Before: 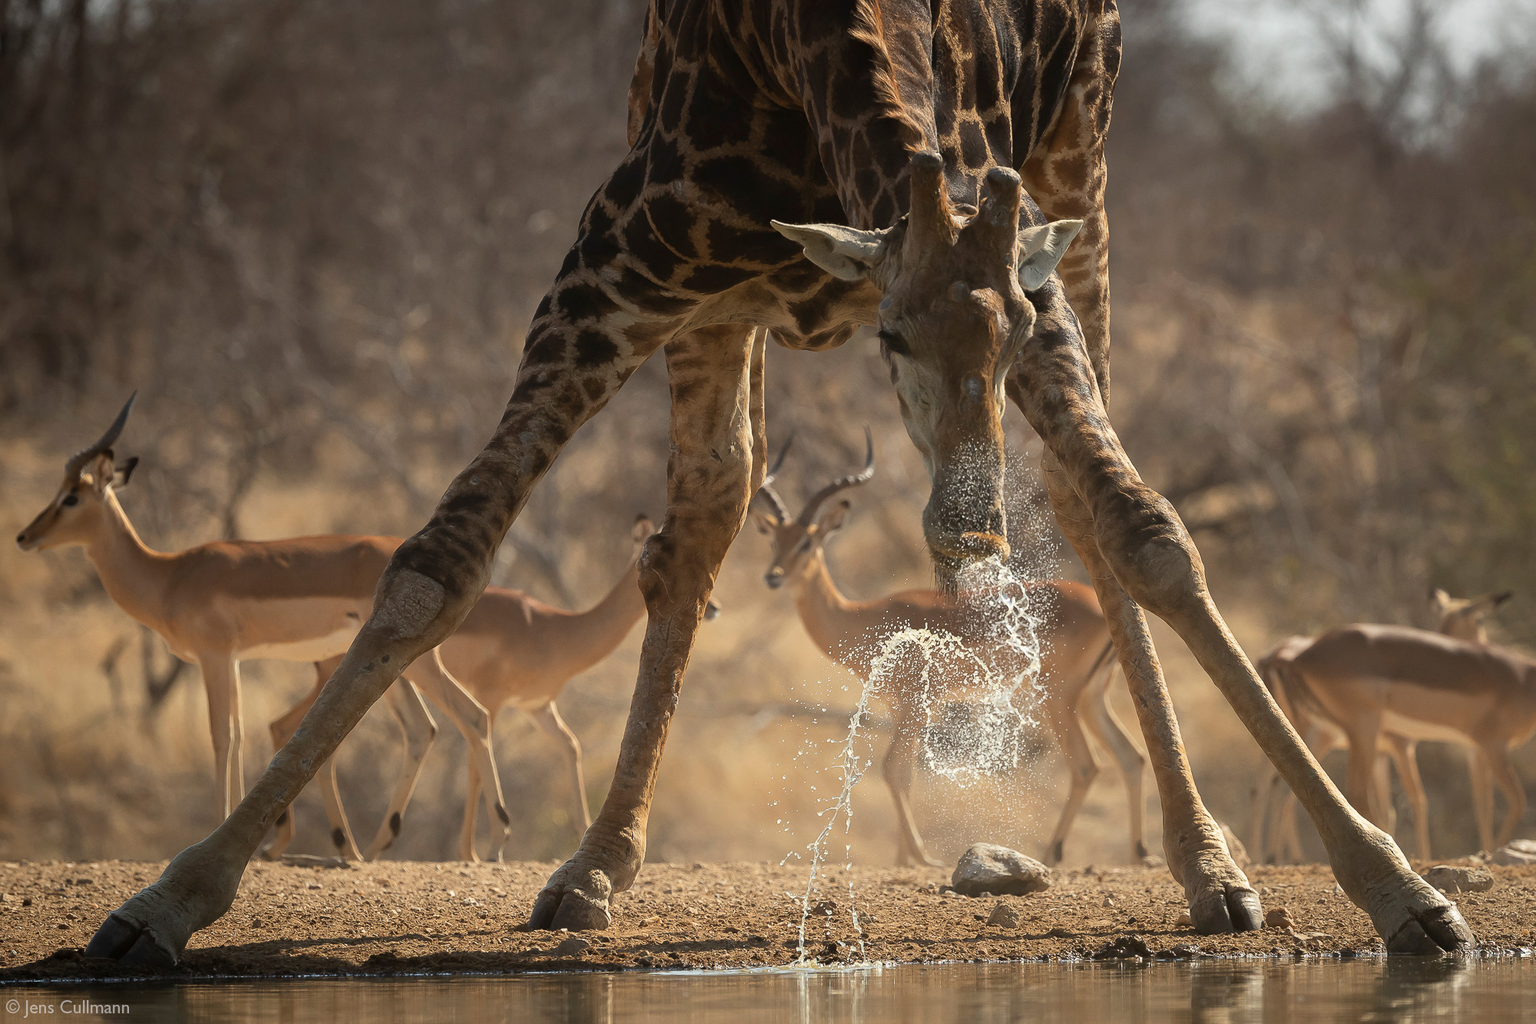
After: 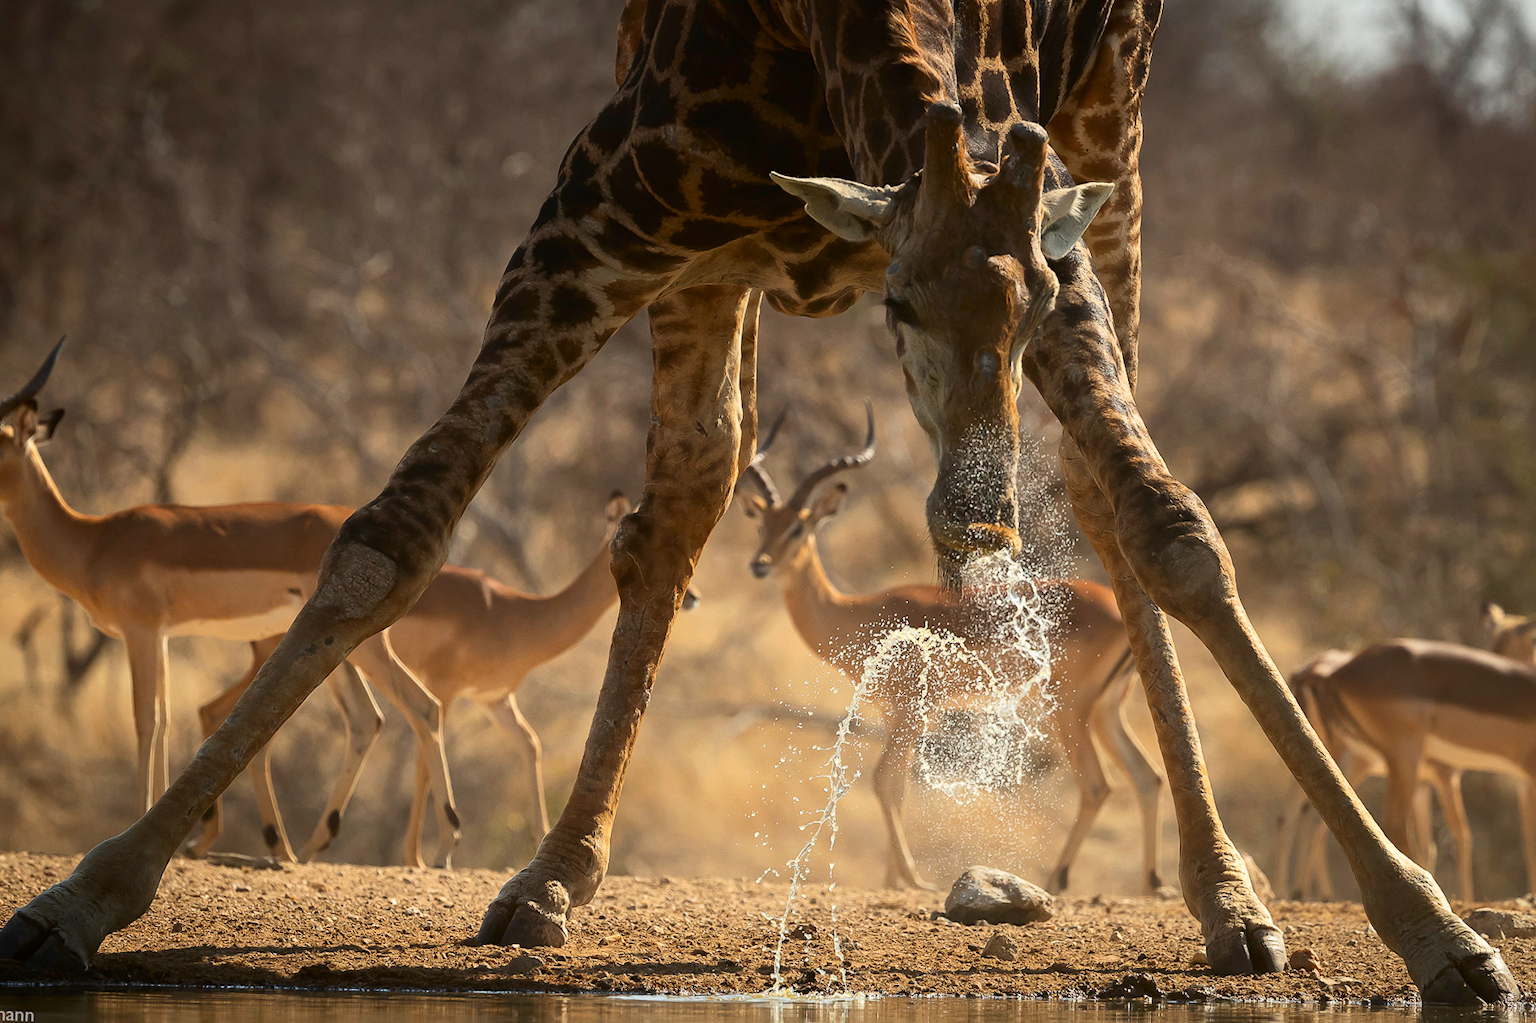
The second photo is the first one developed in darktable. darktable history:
contrast brightness saturation: contrast 0.18, saturation 0.3
crop and rotate: angle -1.96°, left 3.097%, top 4.154%, right 1.586%, bottom 0.529%
